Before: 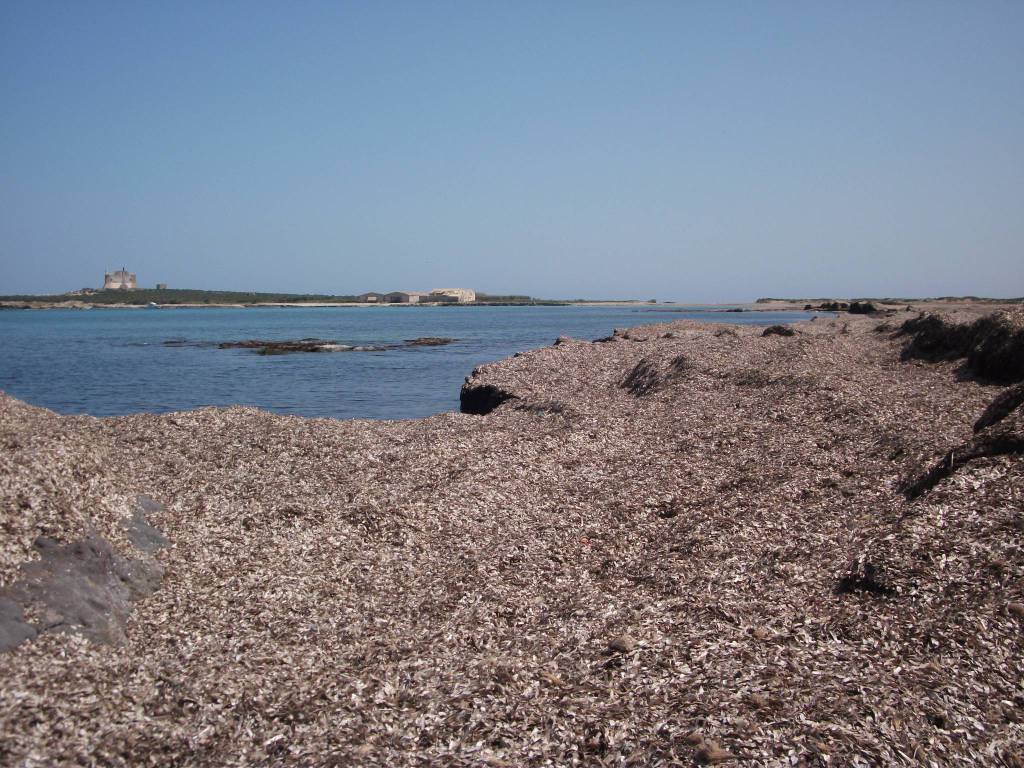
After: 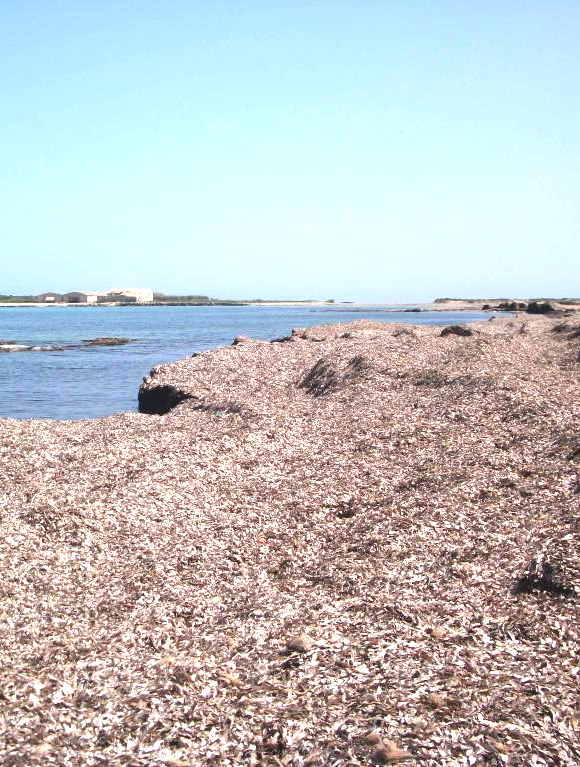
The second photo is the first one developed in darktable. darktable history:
exposure: black level correction -0.002, exposure 1.35 EV, compensate highlight preservation false
crop: left 31.458%, top 0%, right 11.876%
